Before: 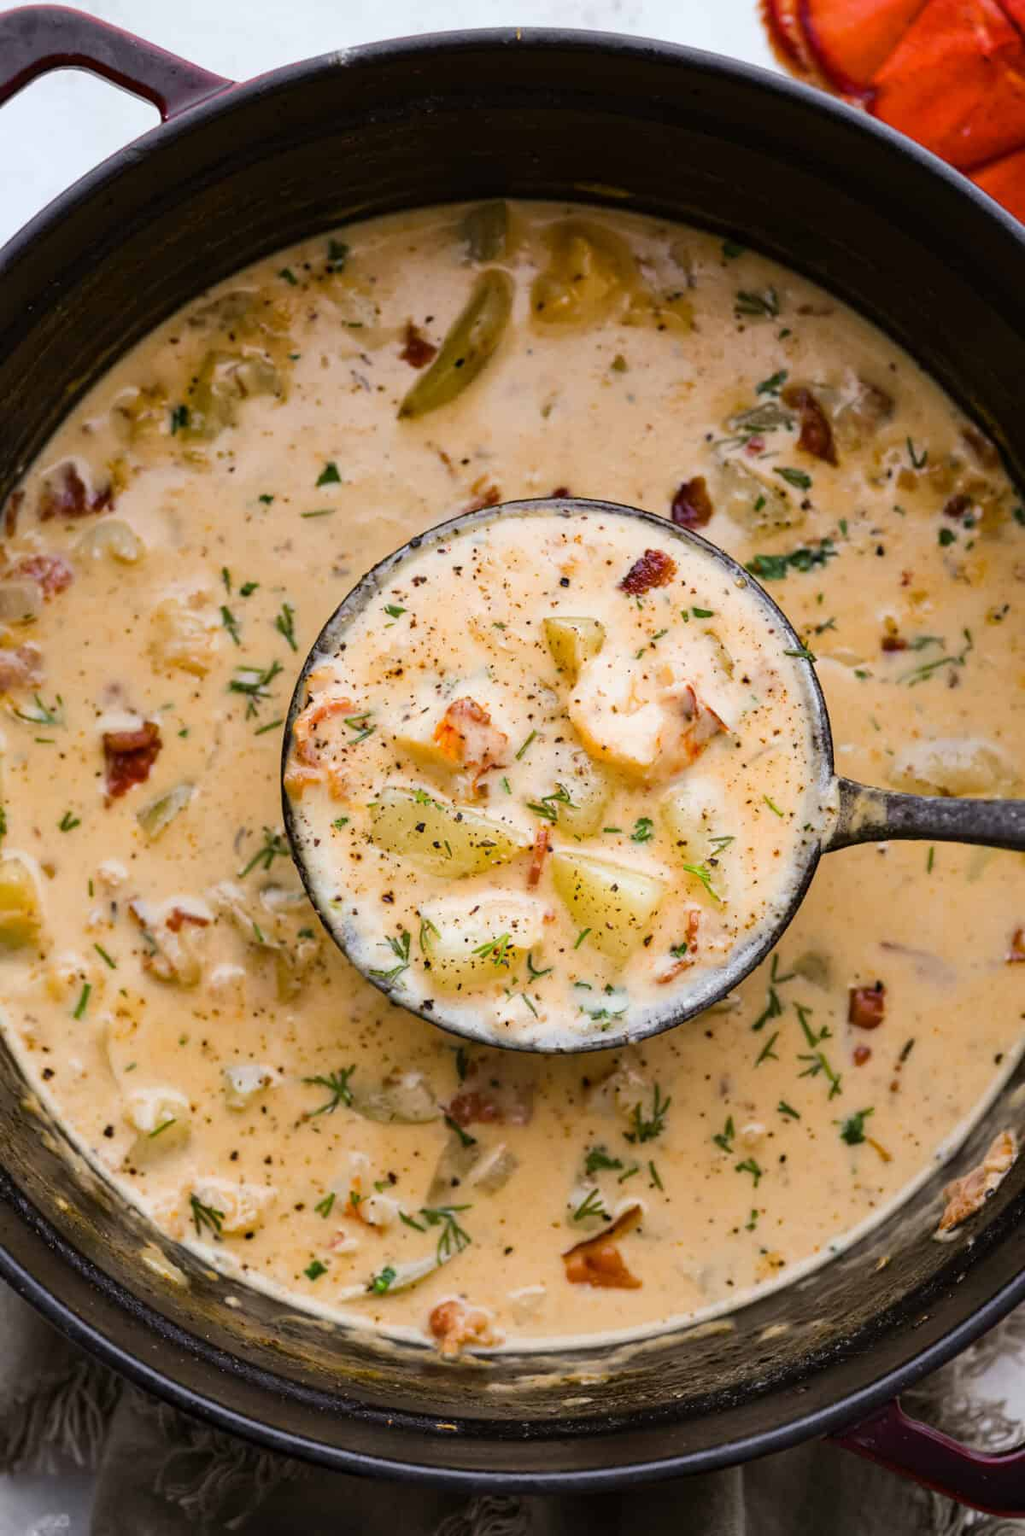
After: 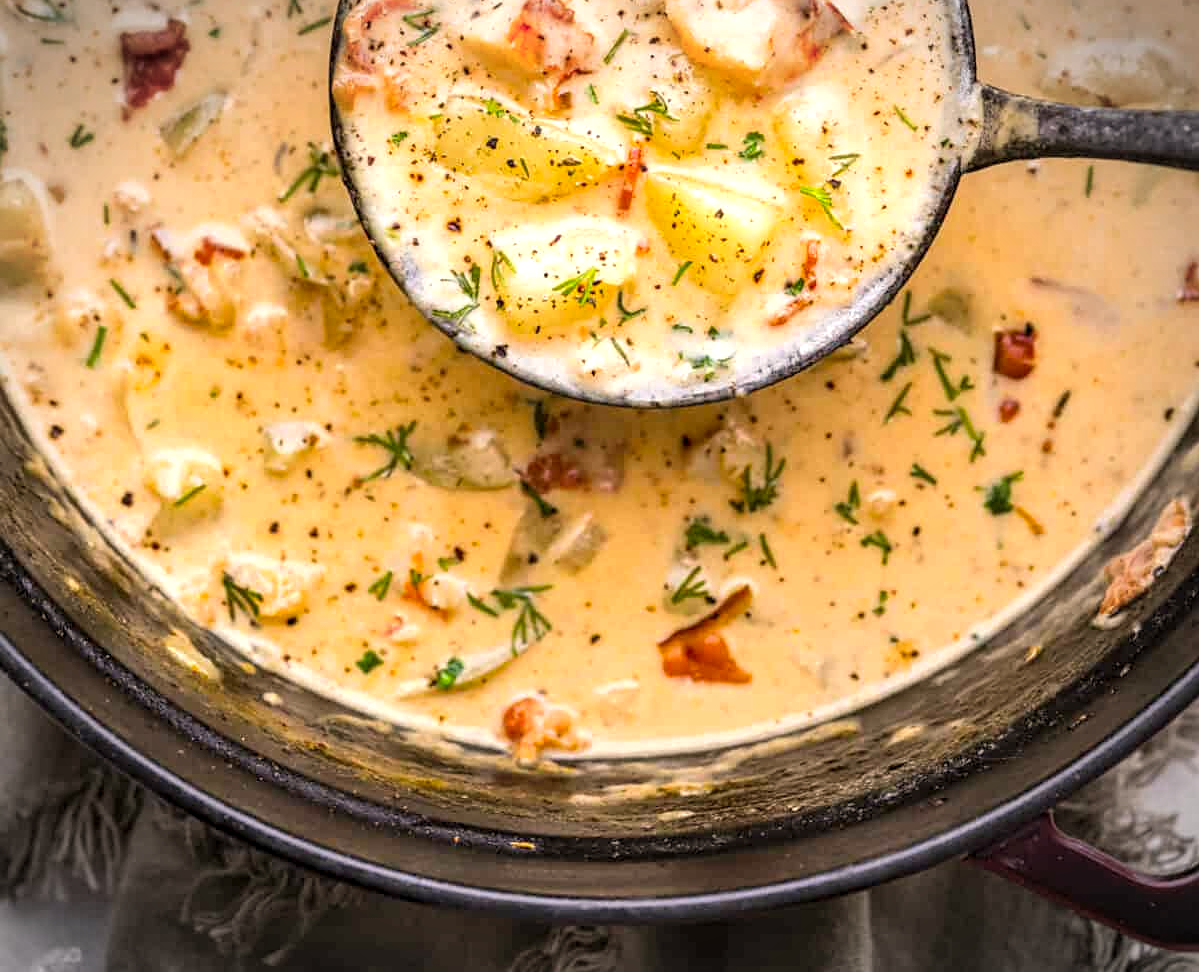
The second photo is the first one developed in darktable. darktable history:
local contrast: detail 130%
crop and rotate: top 45.941%, right 0.008%
contrast brightness saturation: brightness 0.088, saturation 0.191
sharpen: amount 0.216
exposure: black level correction 0, exposure 0.499 EV, compensate highlight preservation false
vignetting: automatic ratio true
color correction: highlights a* 3.58, highlights b* 5.13
